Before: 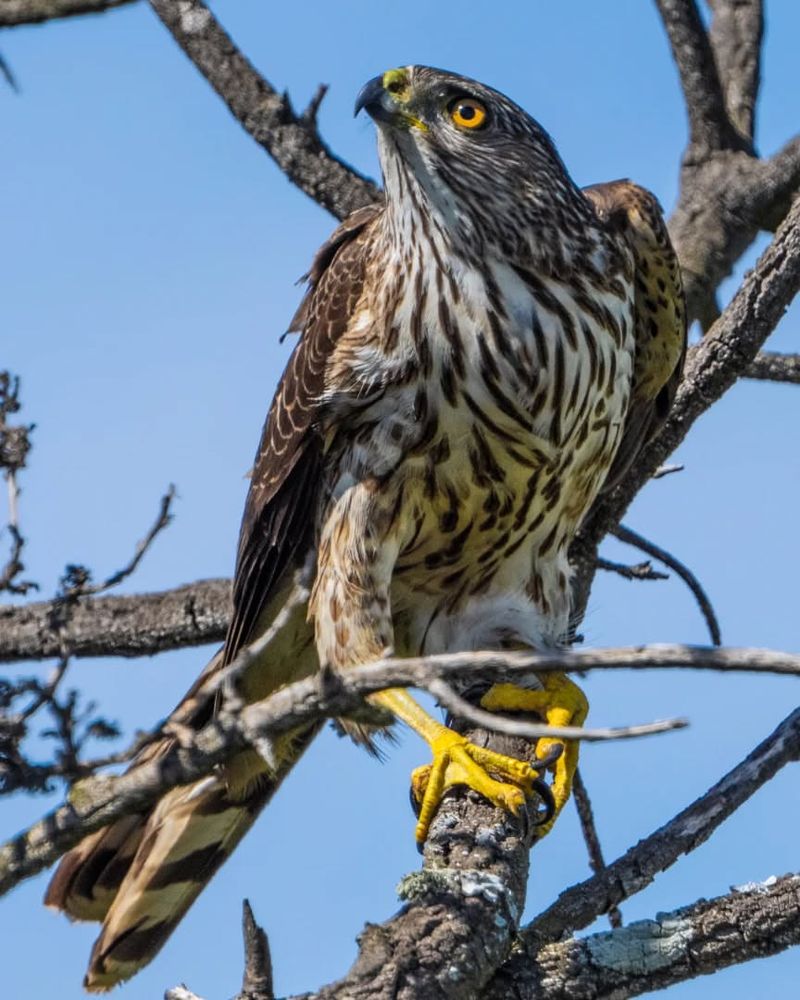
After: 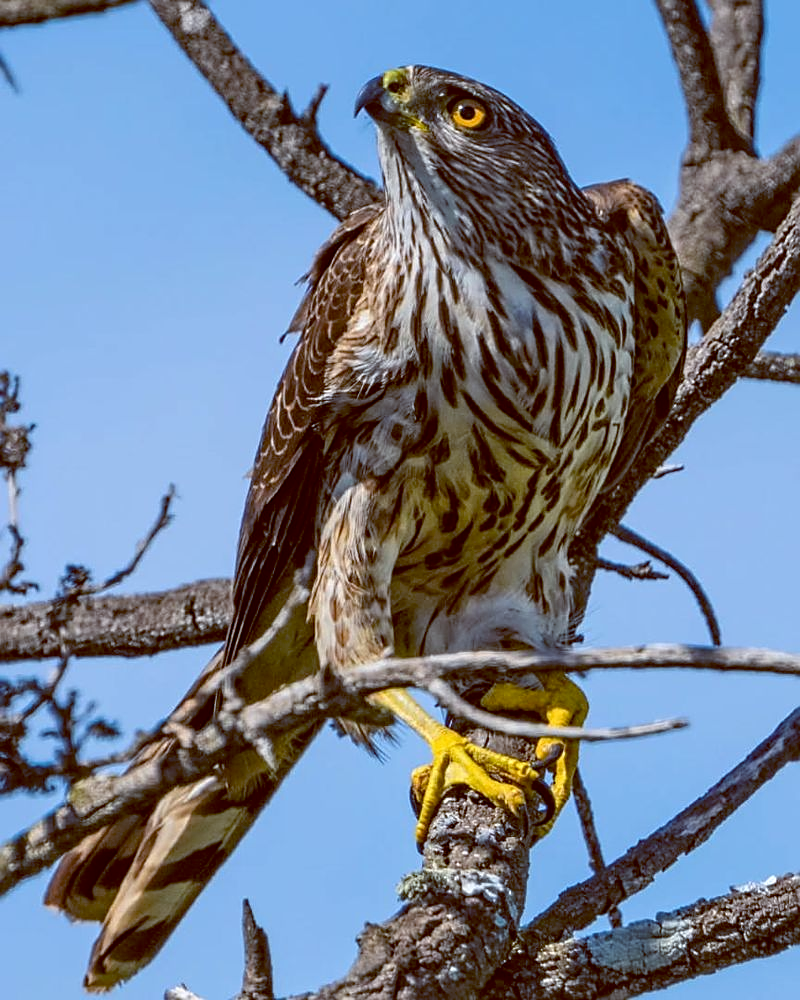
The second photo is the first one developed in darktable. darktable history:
color balance: lift [1, 1.015, 1.004, 0.985], gamma [1, 0.958, 0.971, 1.042], gain [1, 0.956, 0.977, 1.044]
sharpen: on, module defaults
